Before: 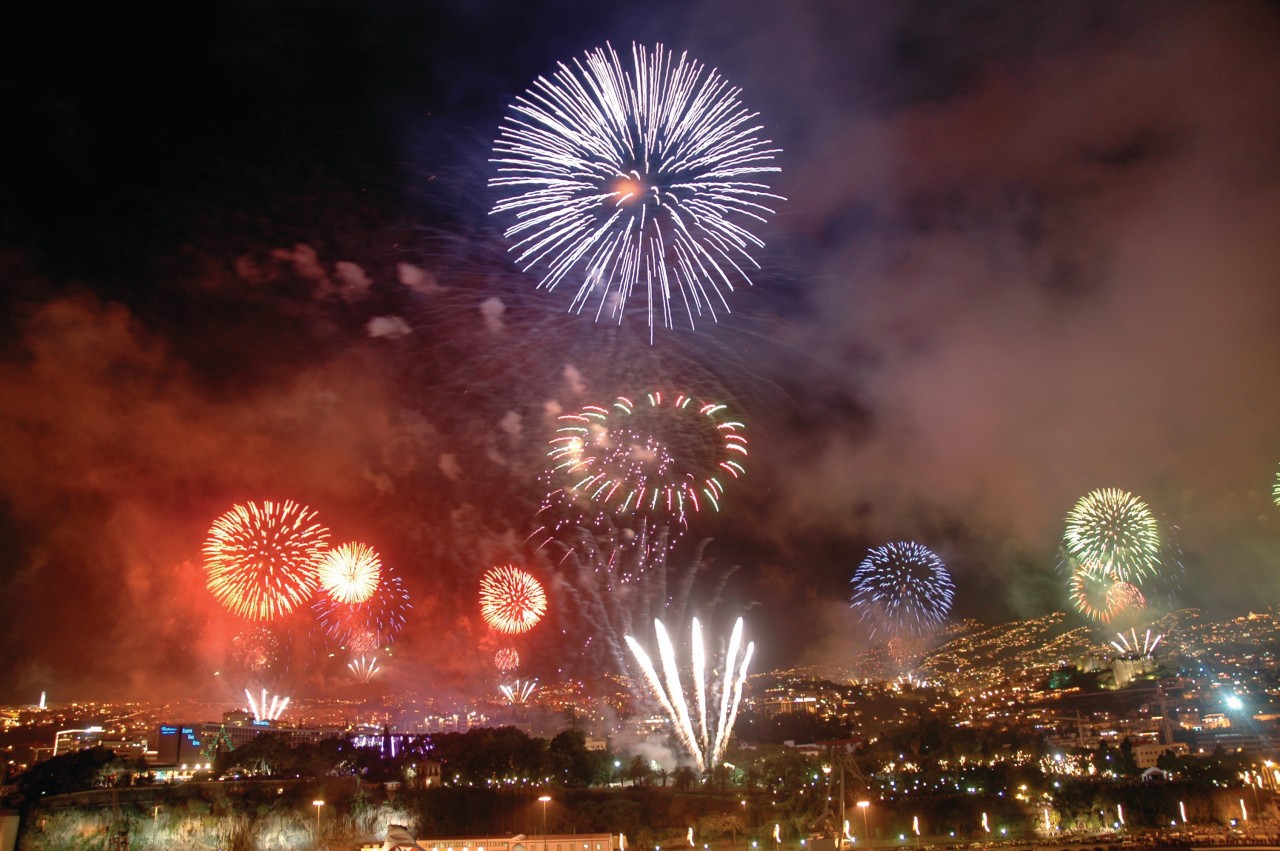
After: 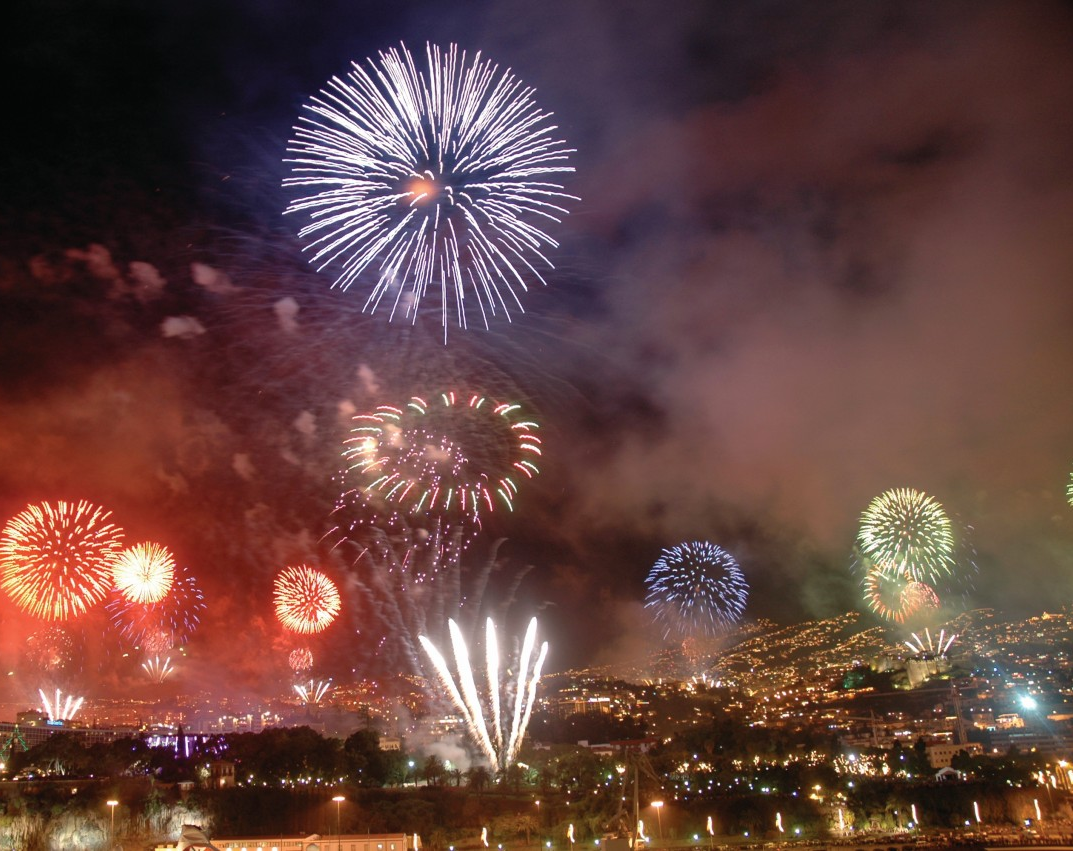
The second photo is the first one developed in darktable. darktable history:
color balance rgb: global vibrance -1%, saturation formula JzAzBz (2021)
crop: left 16.145%
